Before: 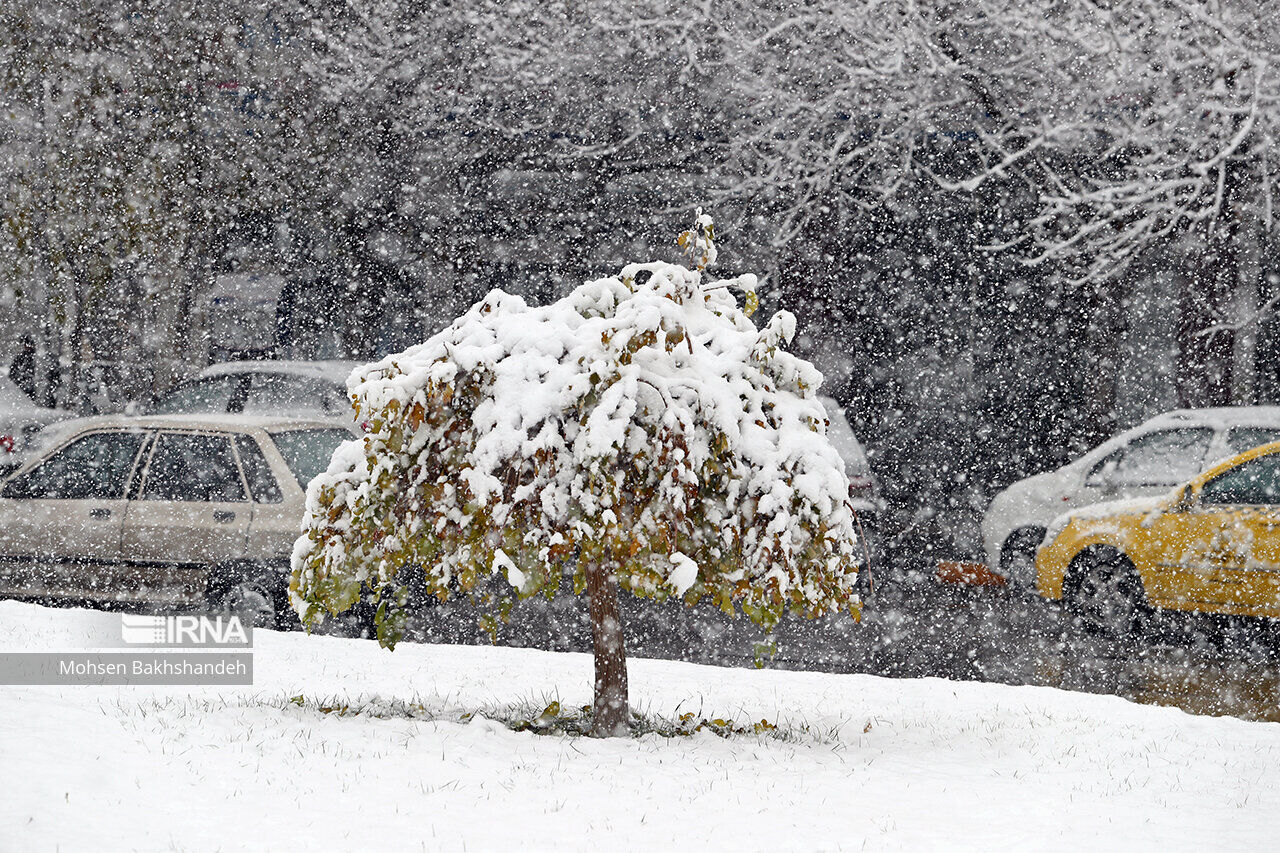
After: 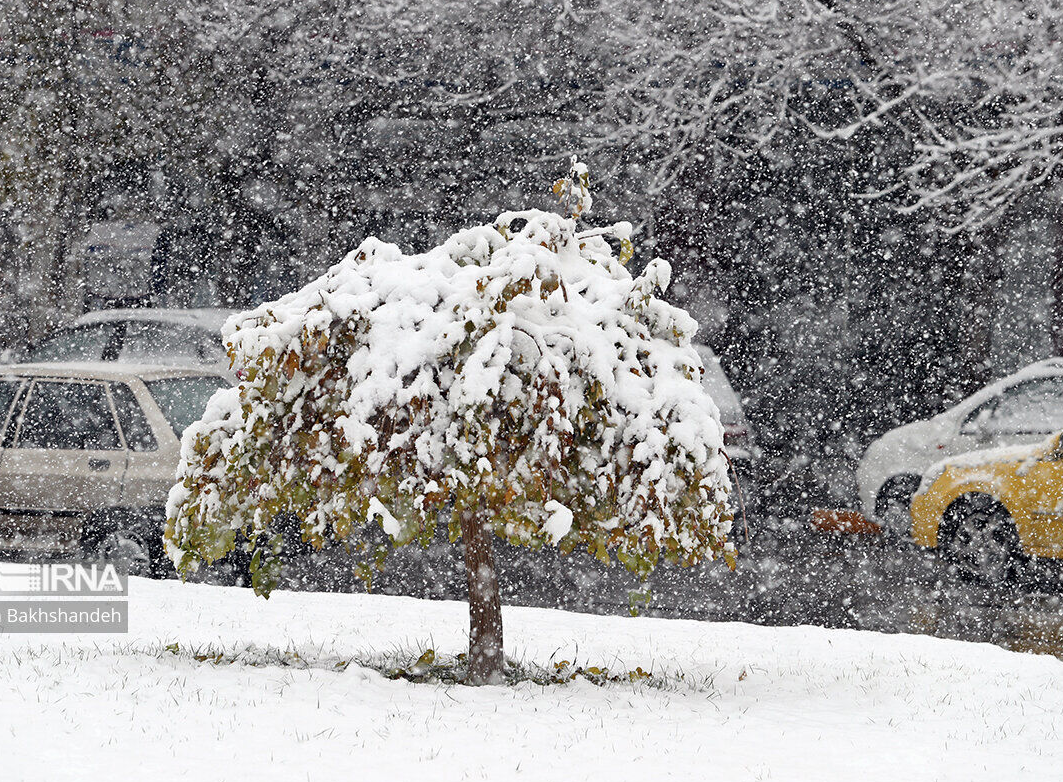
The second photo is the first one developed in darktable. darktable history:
crop: left 9.841%, top 6.206%, right 7.044%, bottom 2.11%
contrast brightness saturation: saturation -0.102
